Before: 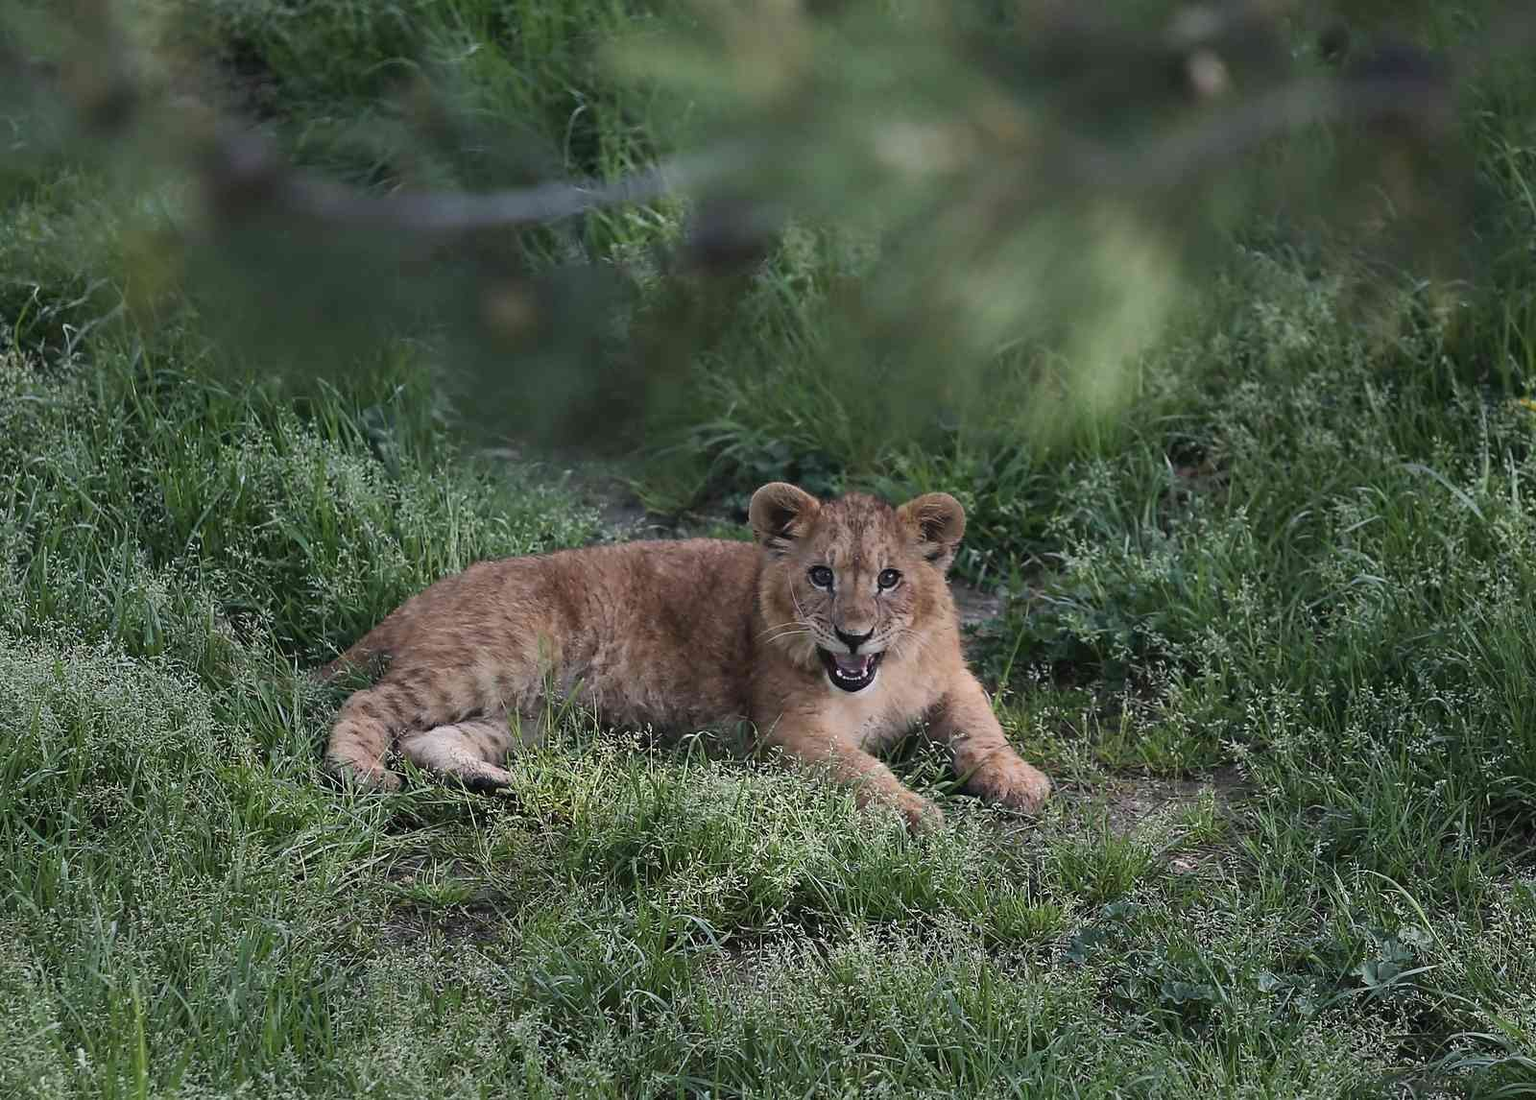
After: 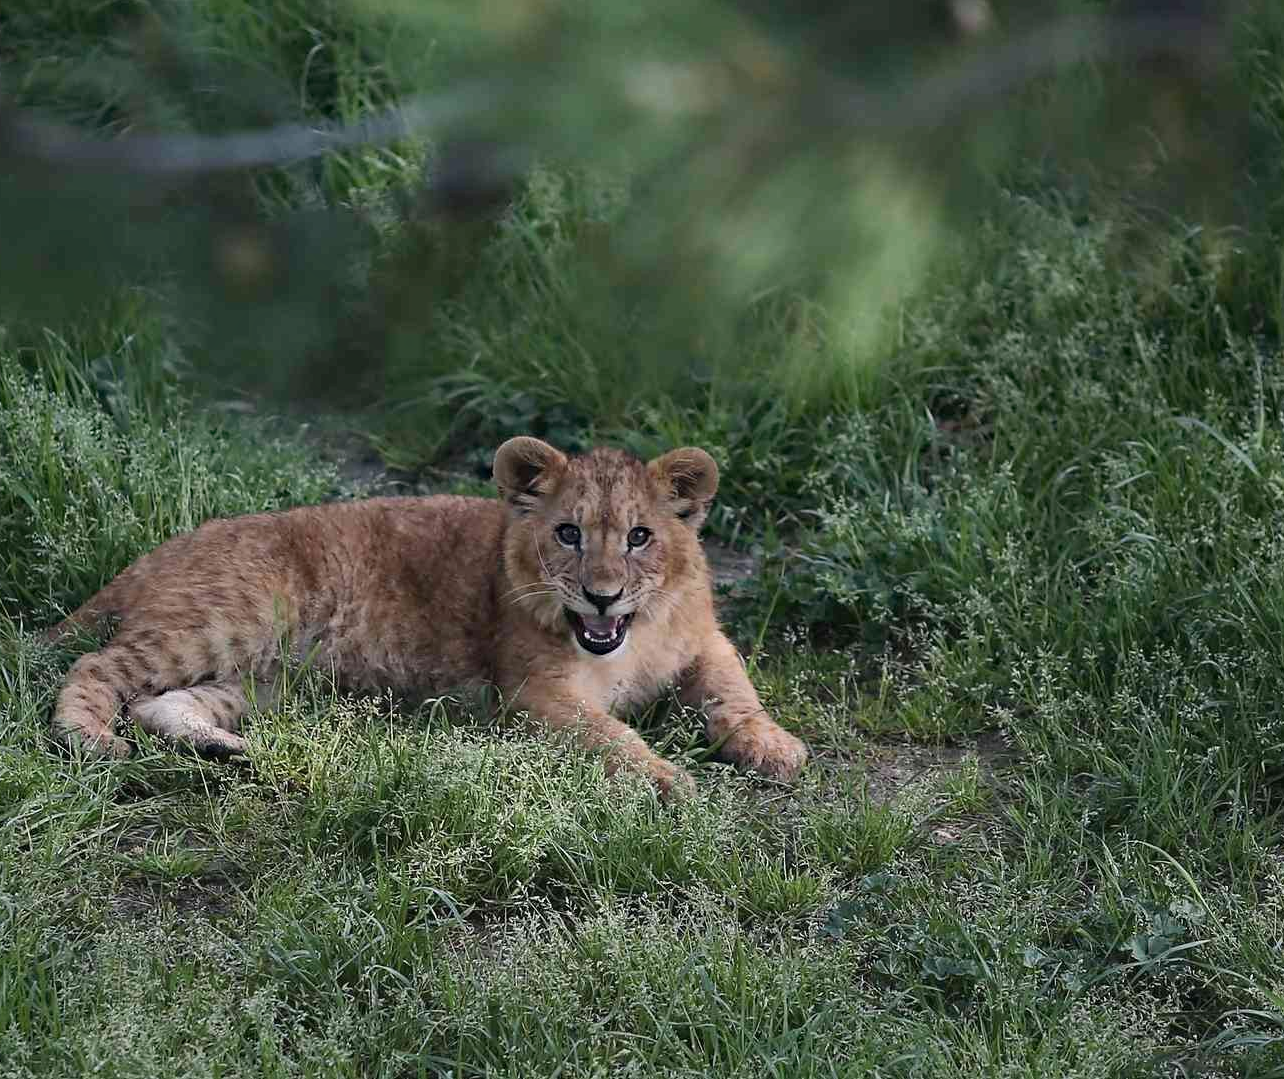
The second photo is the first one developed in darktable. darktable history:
haze removal: compatibility mode true, adaptive false
crop and rotate: left 17.959%, top 5.771%, right 1.742%
